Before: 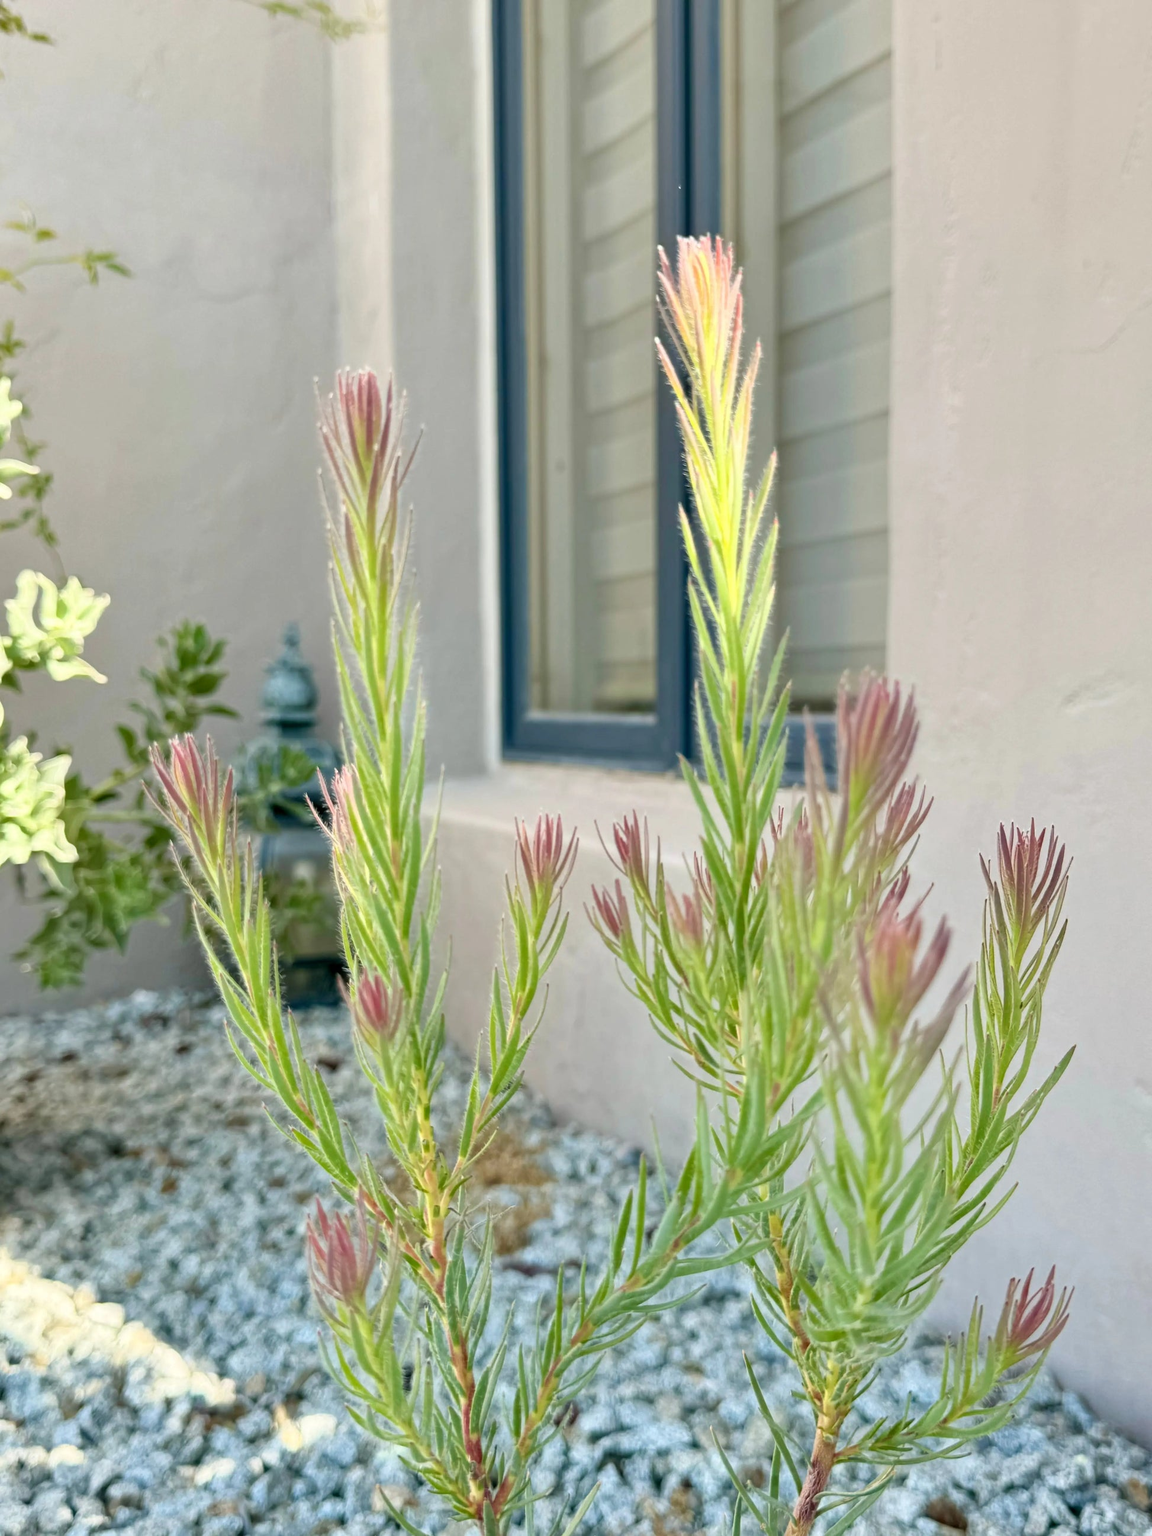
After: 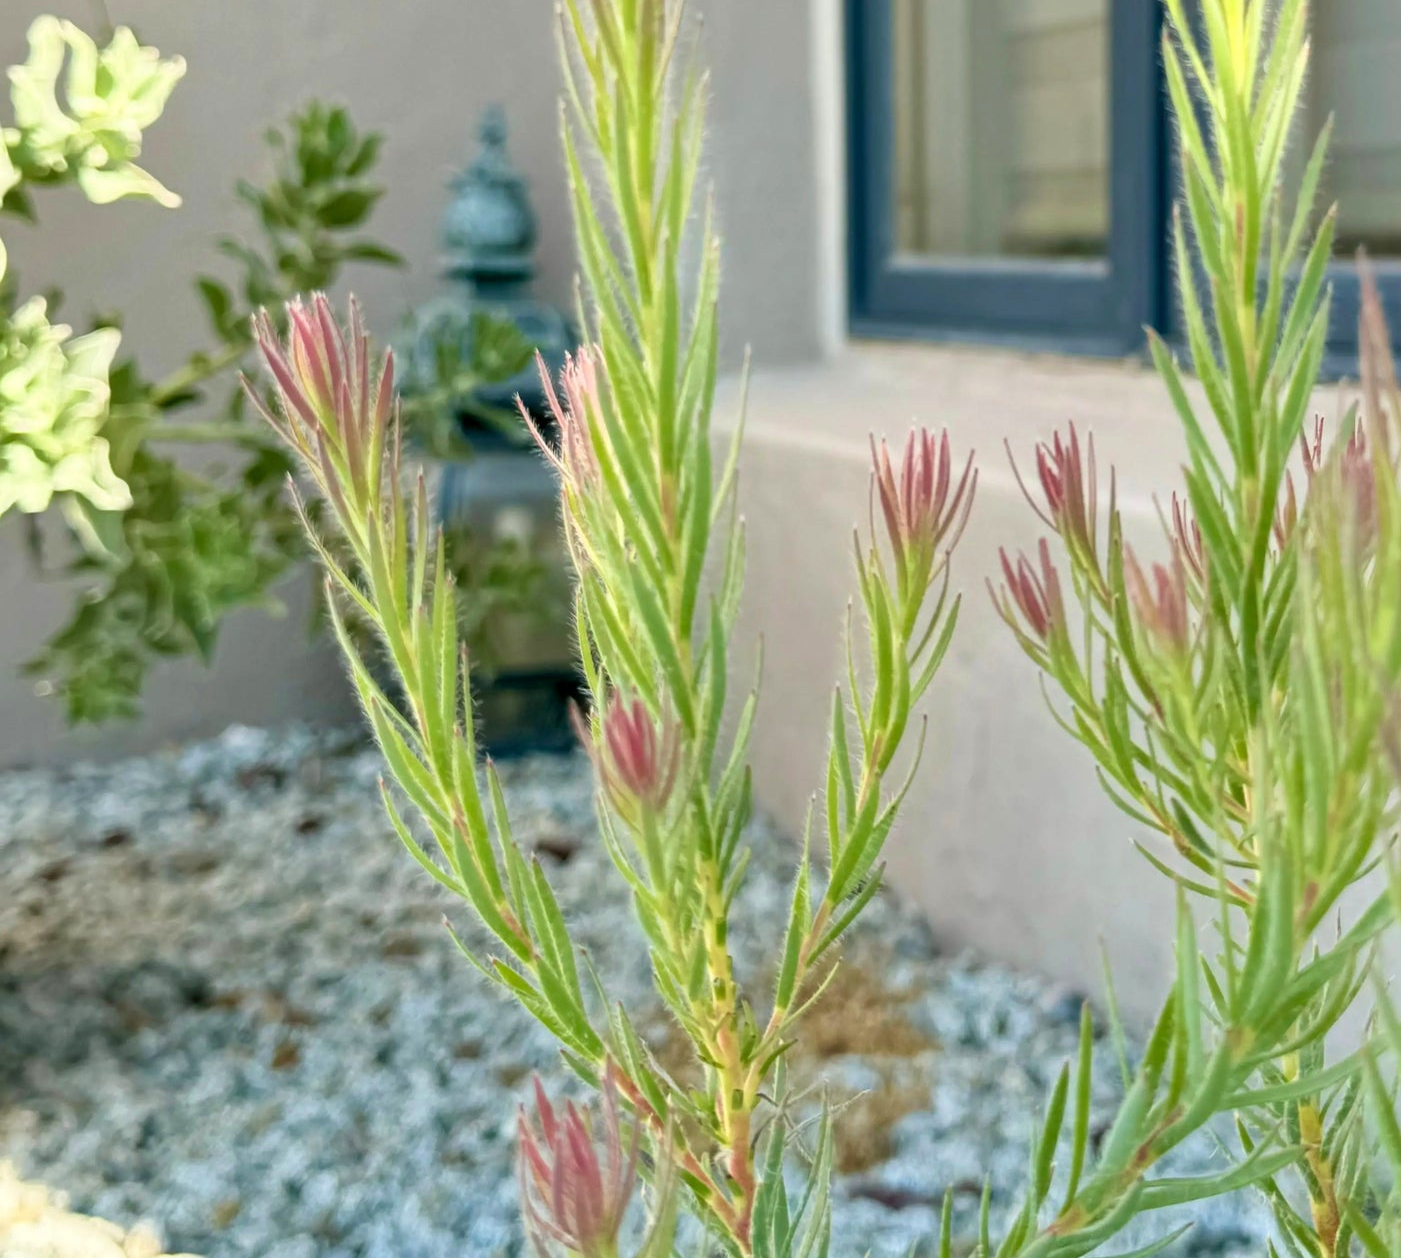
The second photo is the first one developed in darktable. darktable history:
crop: top 36.498%, right 27.964%, bottom 14.995%
velvia: strength 15%
